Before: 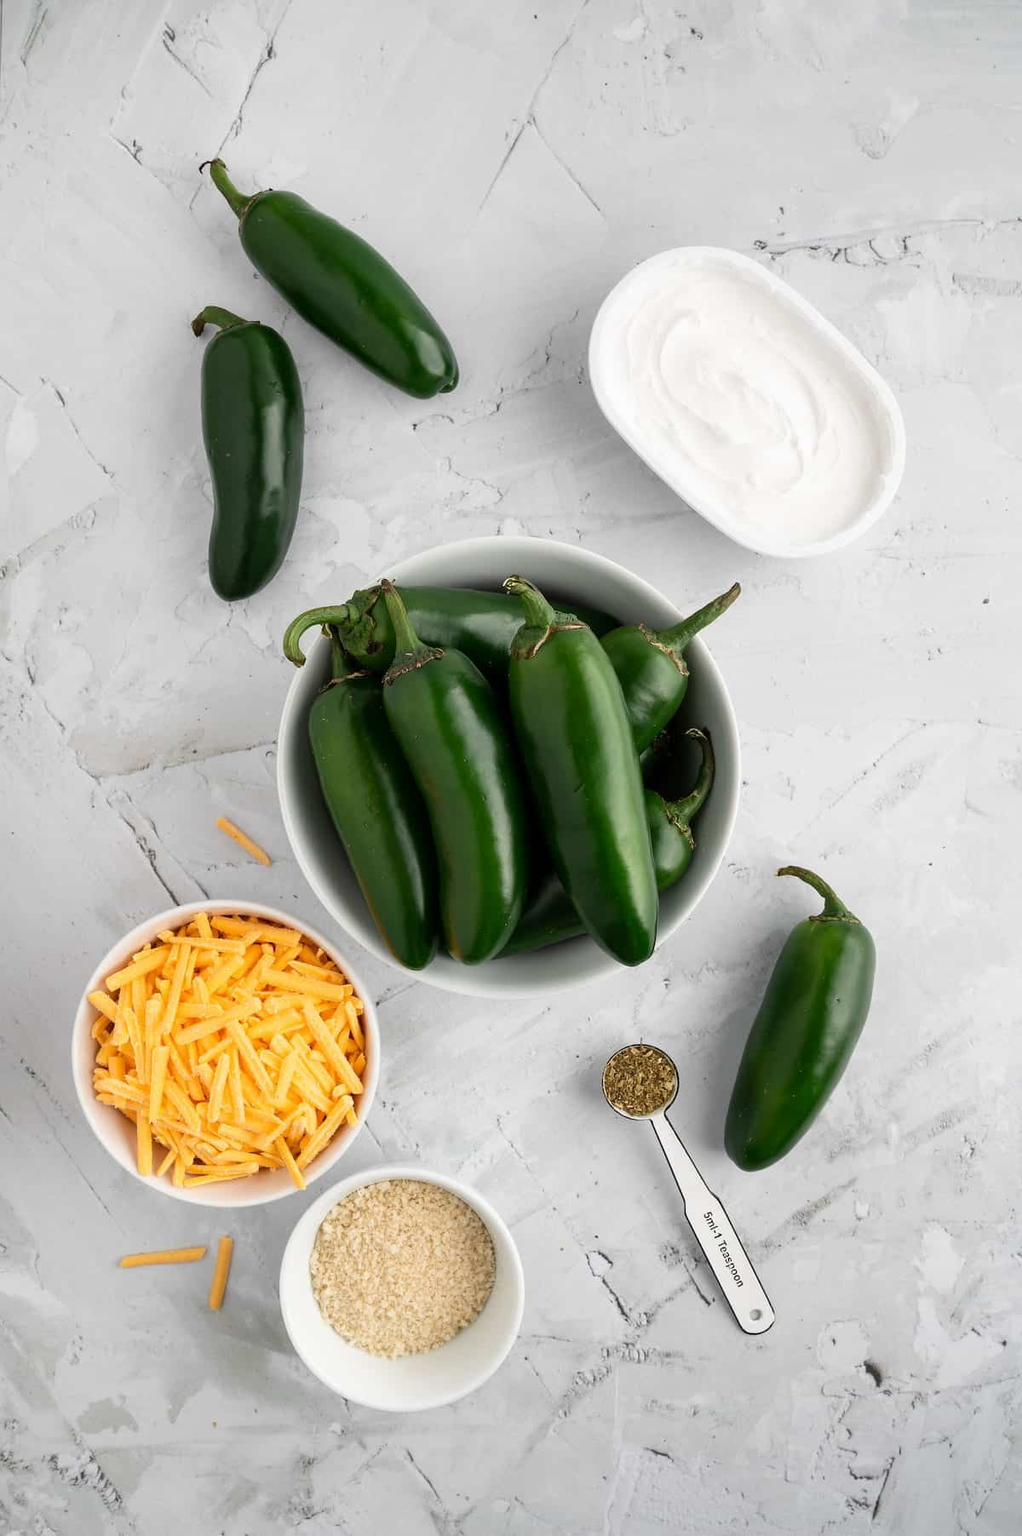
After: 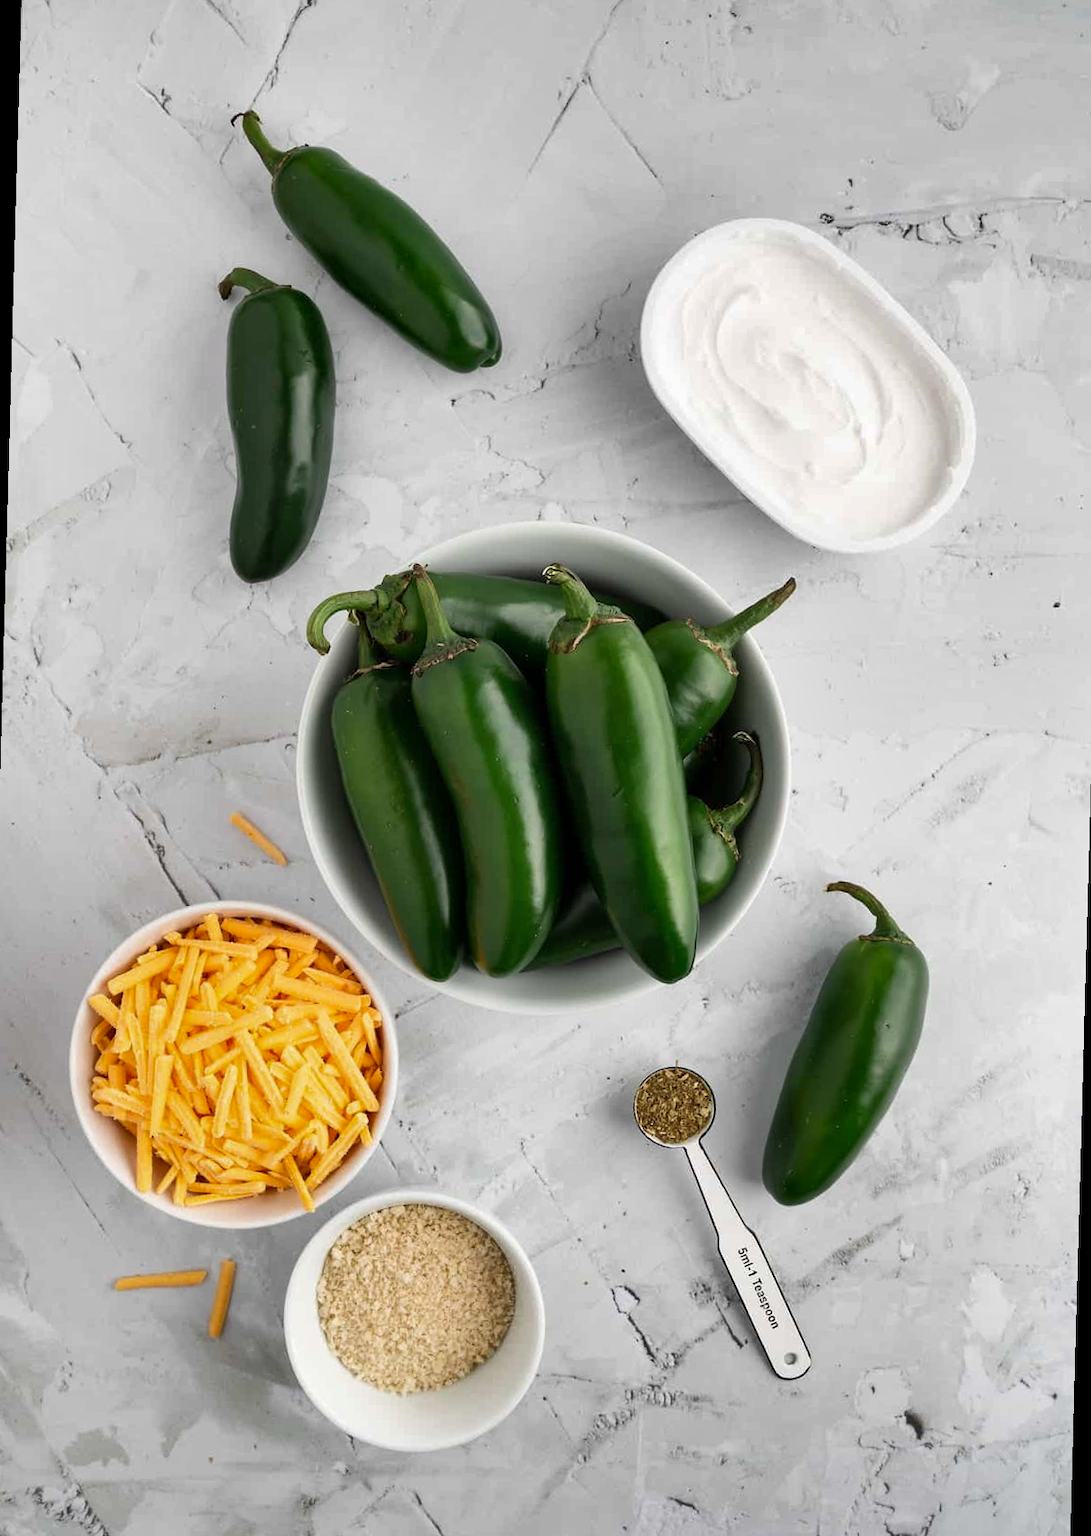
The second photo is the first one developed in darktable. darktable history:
crop and rotate: left 0.126%
shadows and highlights: low approximation 0.01, soften with gaussian
rotate and perspective: rotation 1.57°, crop left 0.018, crop right 0.982, crop top 0.039, crop bottom 0.961
